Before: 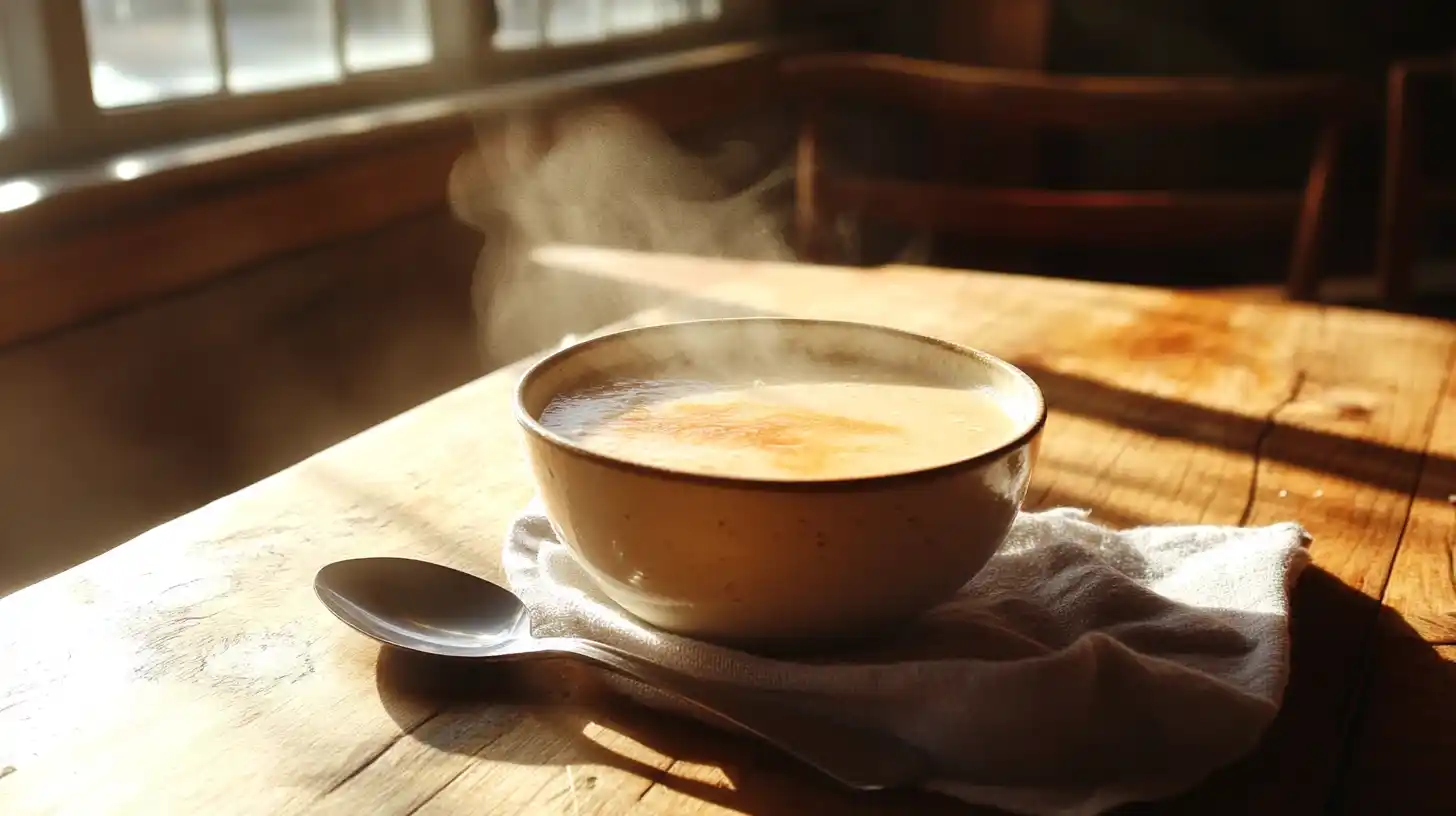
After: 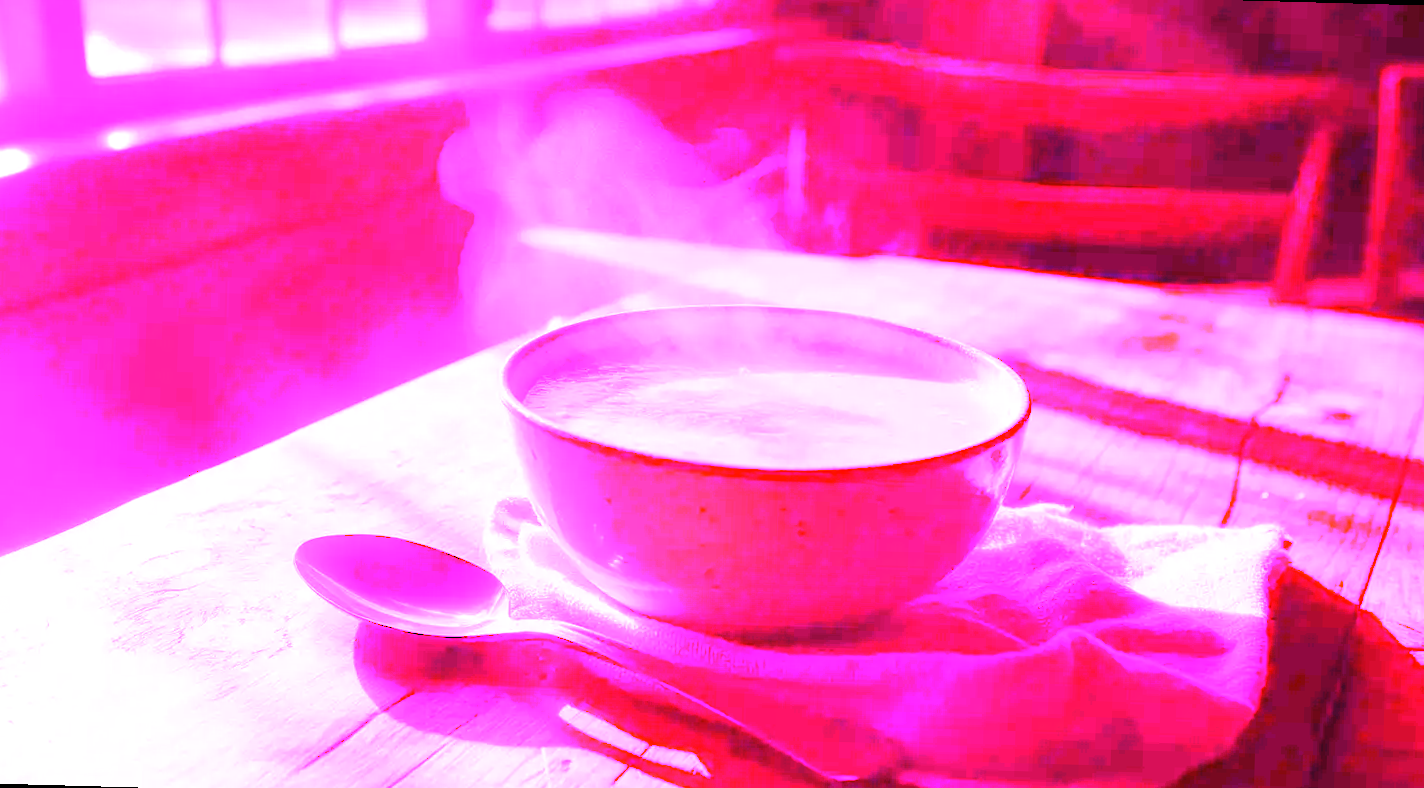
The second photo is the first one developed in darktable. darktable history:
rotate and perspective: rotation 1.57°, crop left 0.018, crop right 0.982, crop top 0.039, crop bottom 0.961
white balance: red 8, blue 8
